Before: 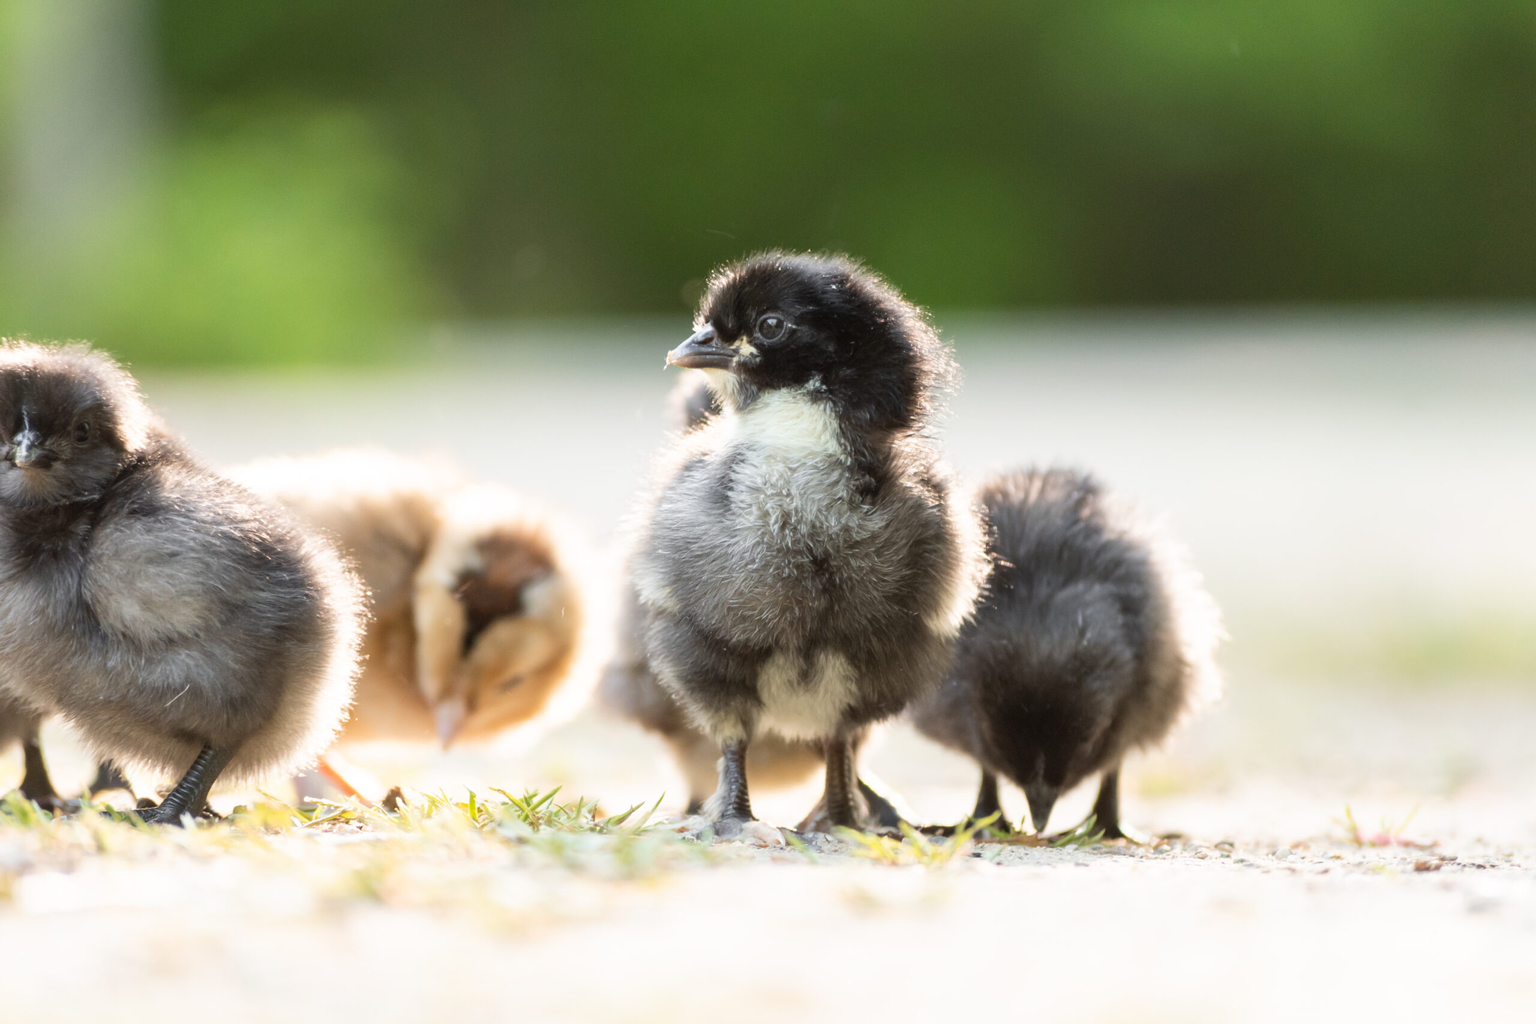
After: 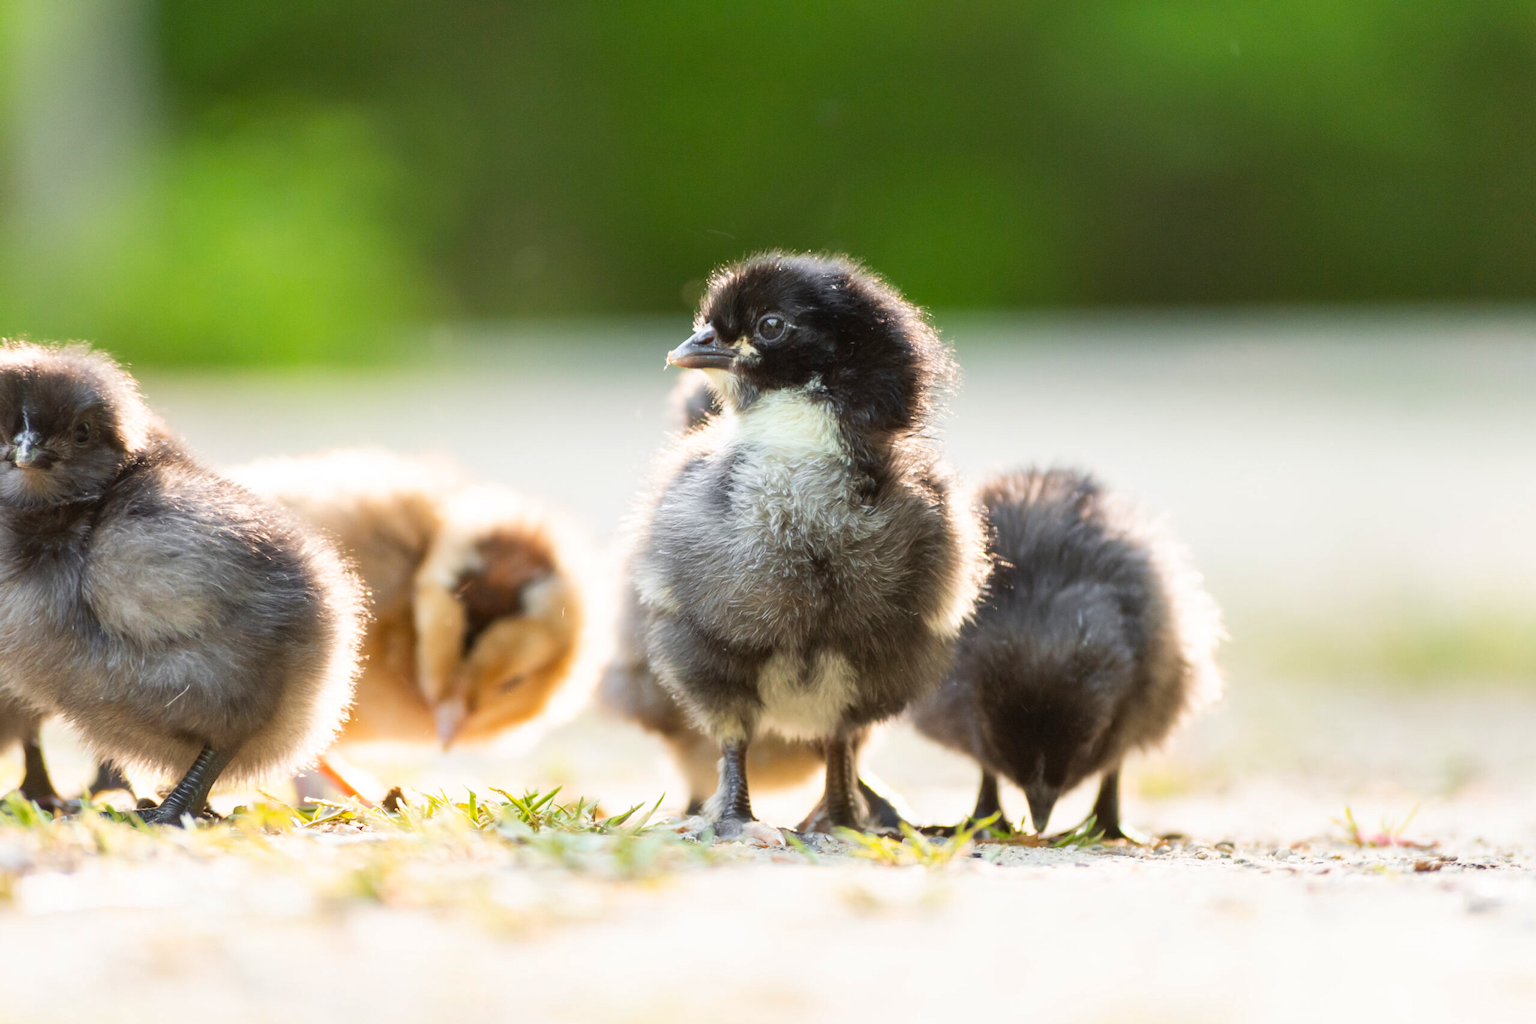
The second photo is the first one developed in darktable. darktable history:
shadows and highlights: shadows 37.27, highlights -28.18, soften with gaussian
color correction: saturation 1.32
